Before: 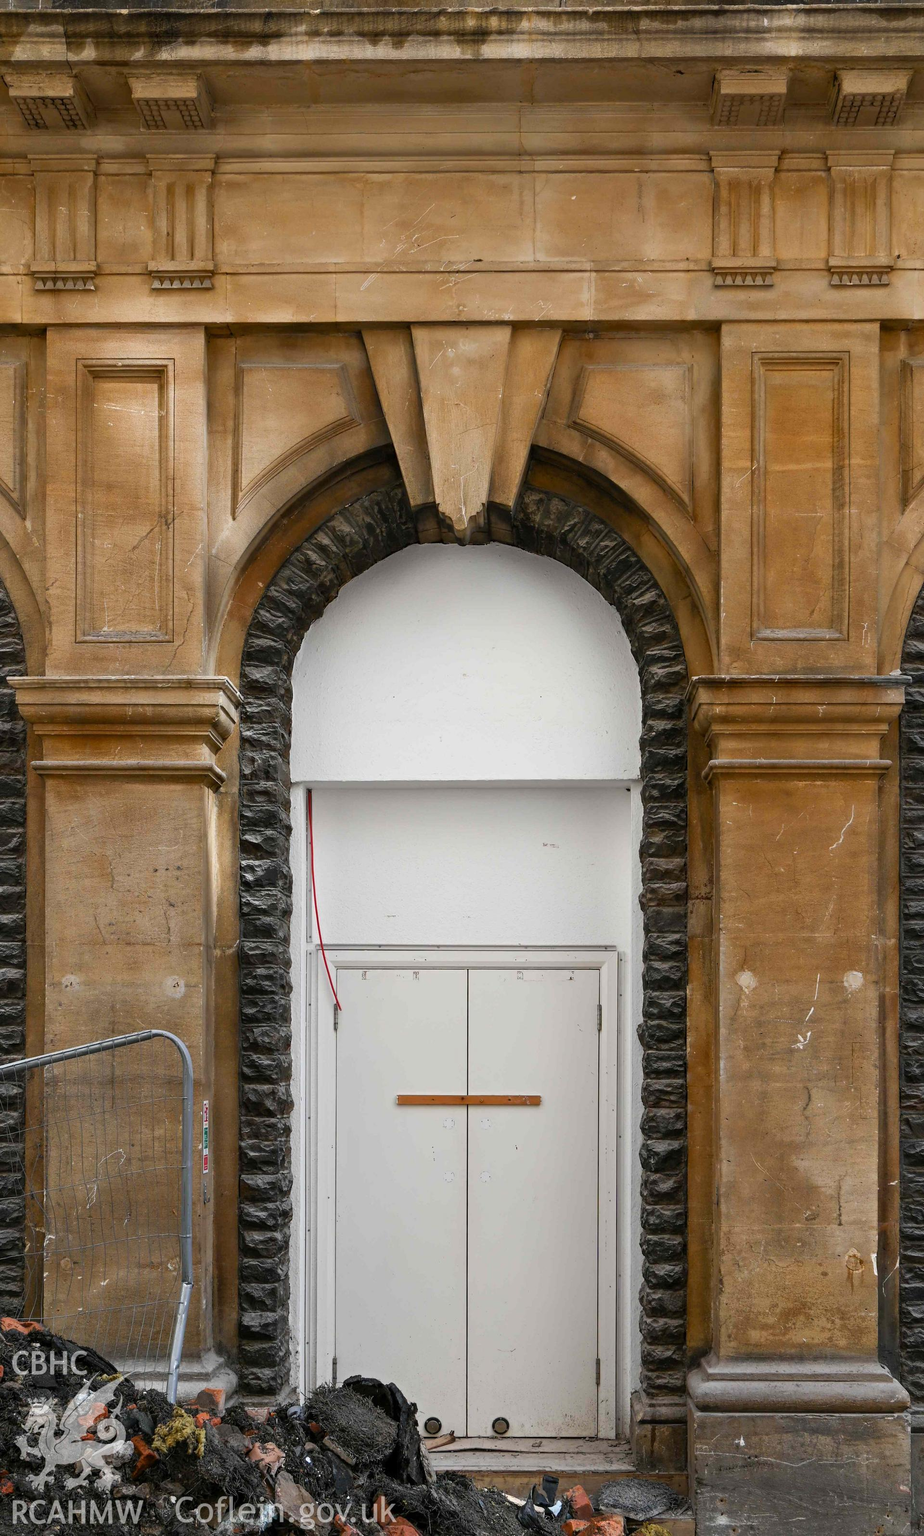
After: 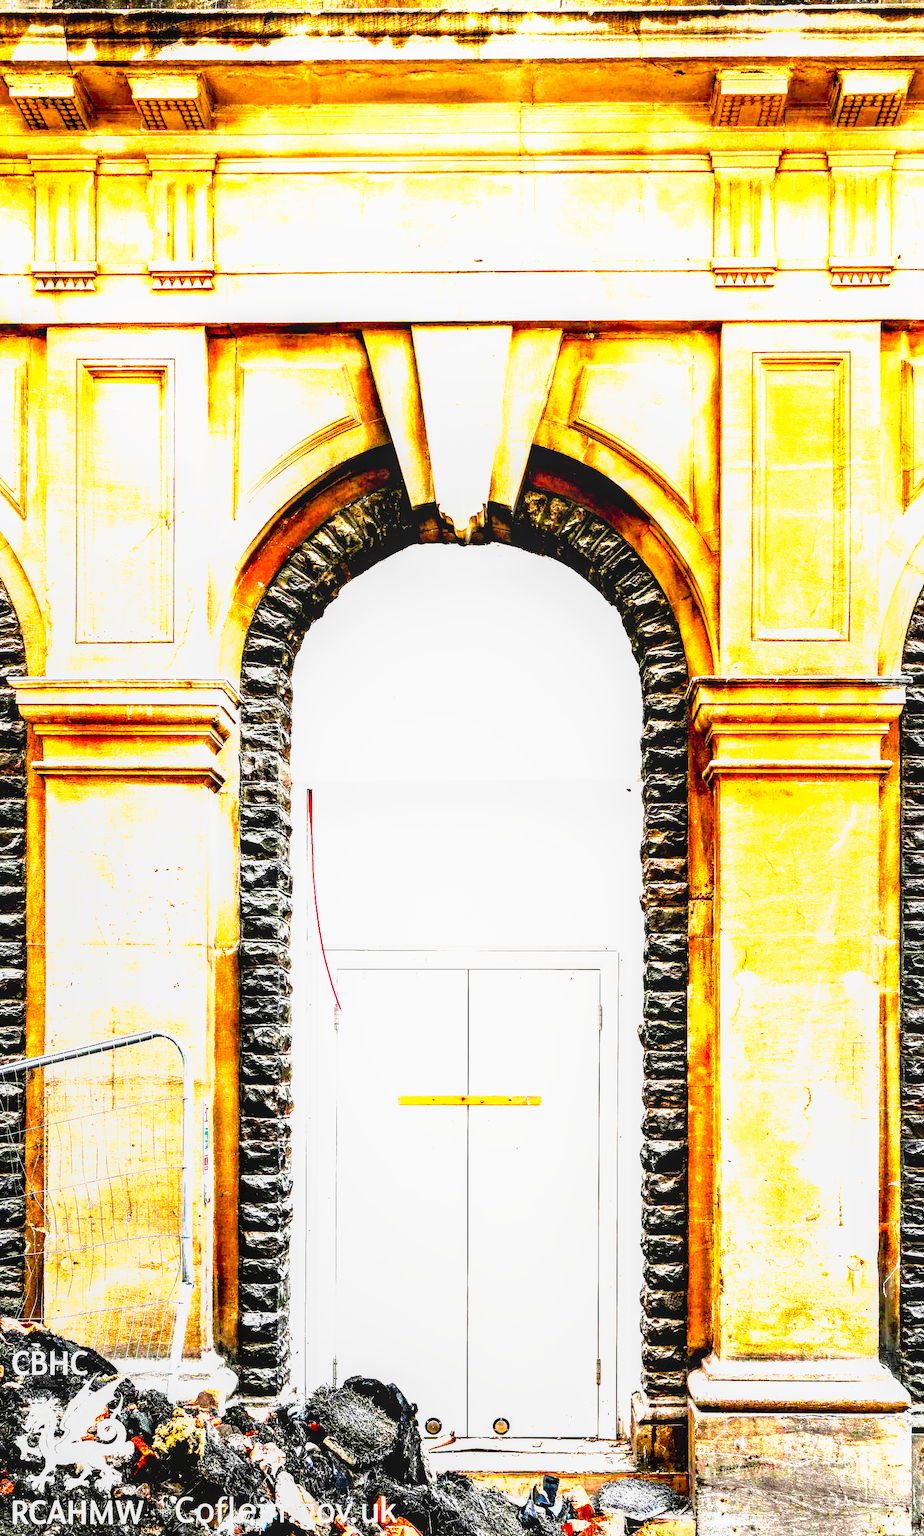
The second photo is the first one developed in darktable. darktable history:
base curve: curves: ch0 [(0, 0) (0.007, 0.004) (0.027, 0.03) (0.046, 0.07) (0.207, 0.54) (0.442, 0.872) (0.673, 0.972) (1, 1)], preserve colors none
local contrast: on, module defaults
tone curve: curves: ch0 [(0, 0) (0.003, 0.01) (0.011, 0.011) (0.025, 0.008) (0.044, 0.007) (0.069, 0.006) (0.1, 0.005) (0.136, 0.015) (0.177, 0.094) (0.224, 0.241) (0.277, 0.369) (0.335, 0.5) (0.399, 0.648) (0.468, 0.811) (0.543, 0.975) (0.623, 0.989) (0.709, 0.989) (0.801, 0.99) (0.898, 0.99) (1, 1)], preserve colors none
